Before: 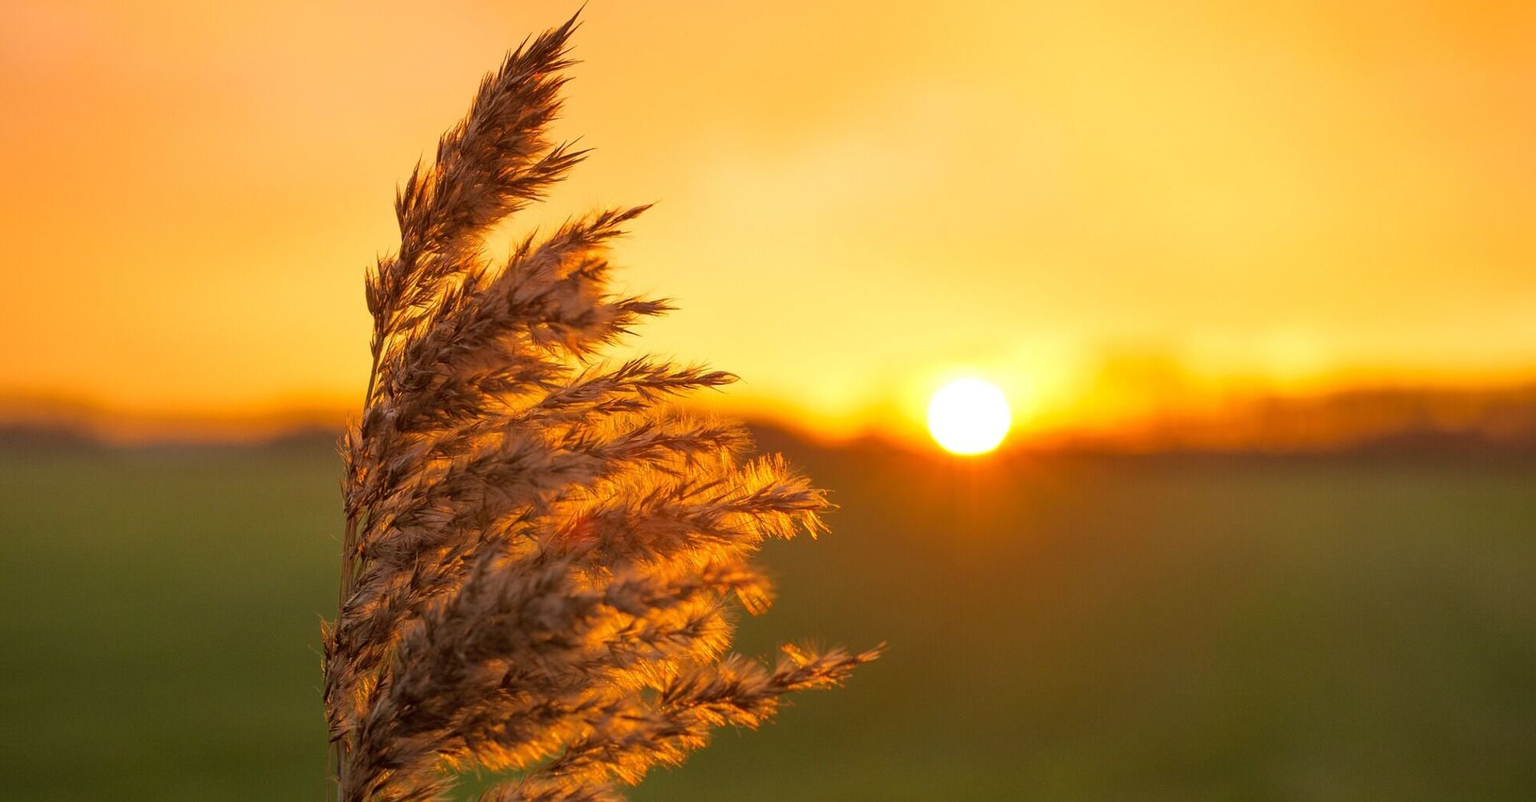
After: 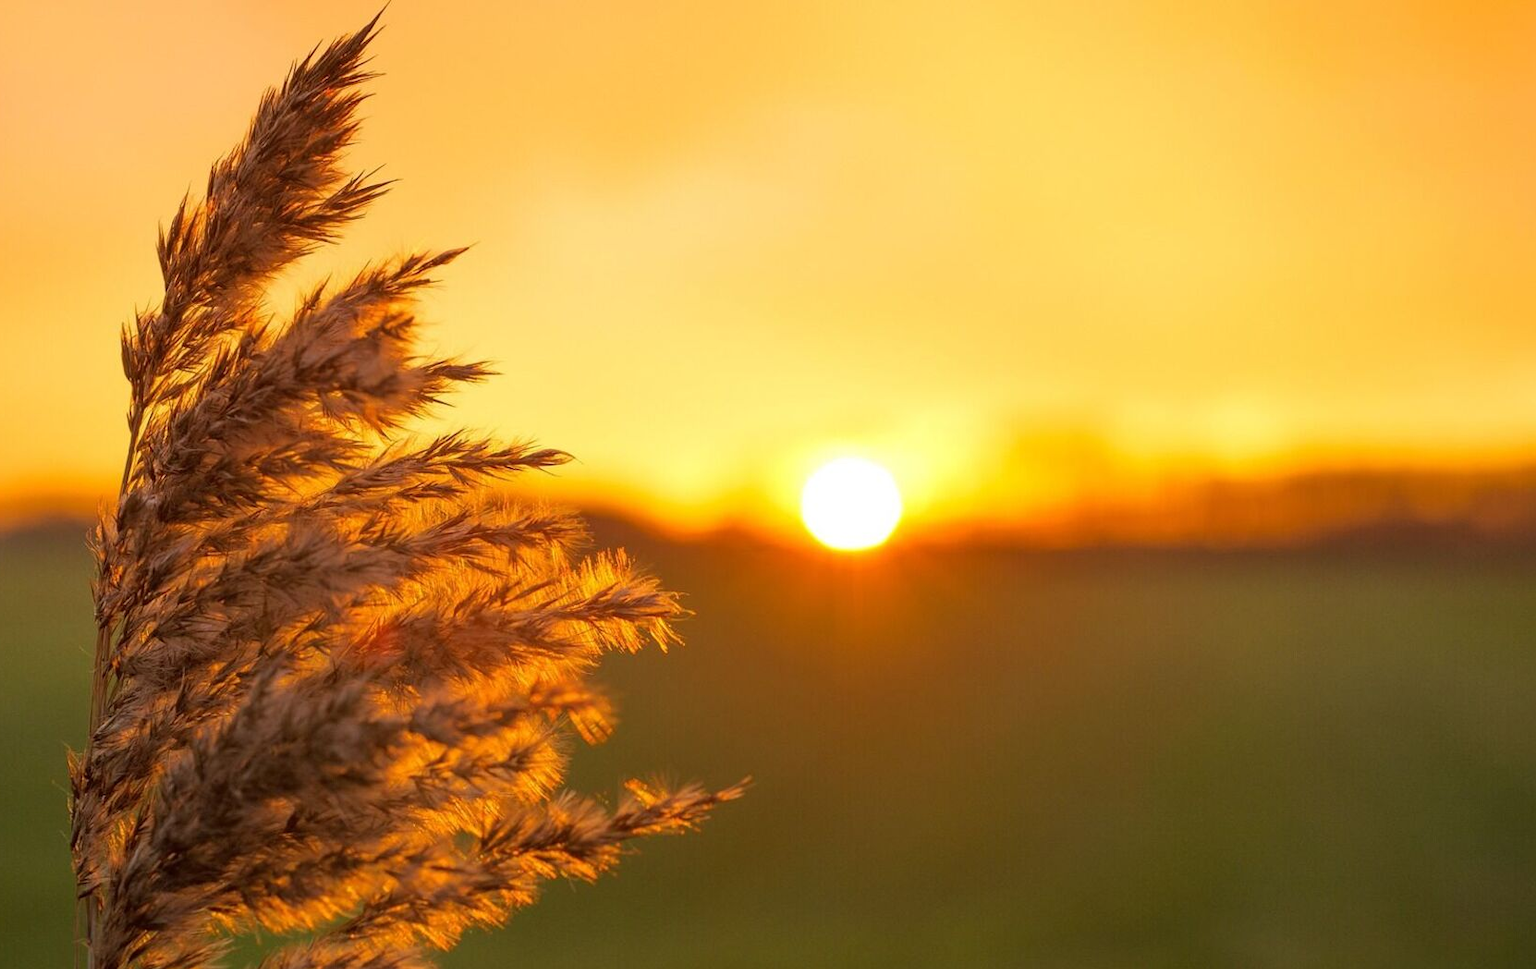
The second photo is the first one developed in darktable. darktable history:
crop: left 17.265%, bottom 0.02%
